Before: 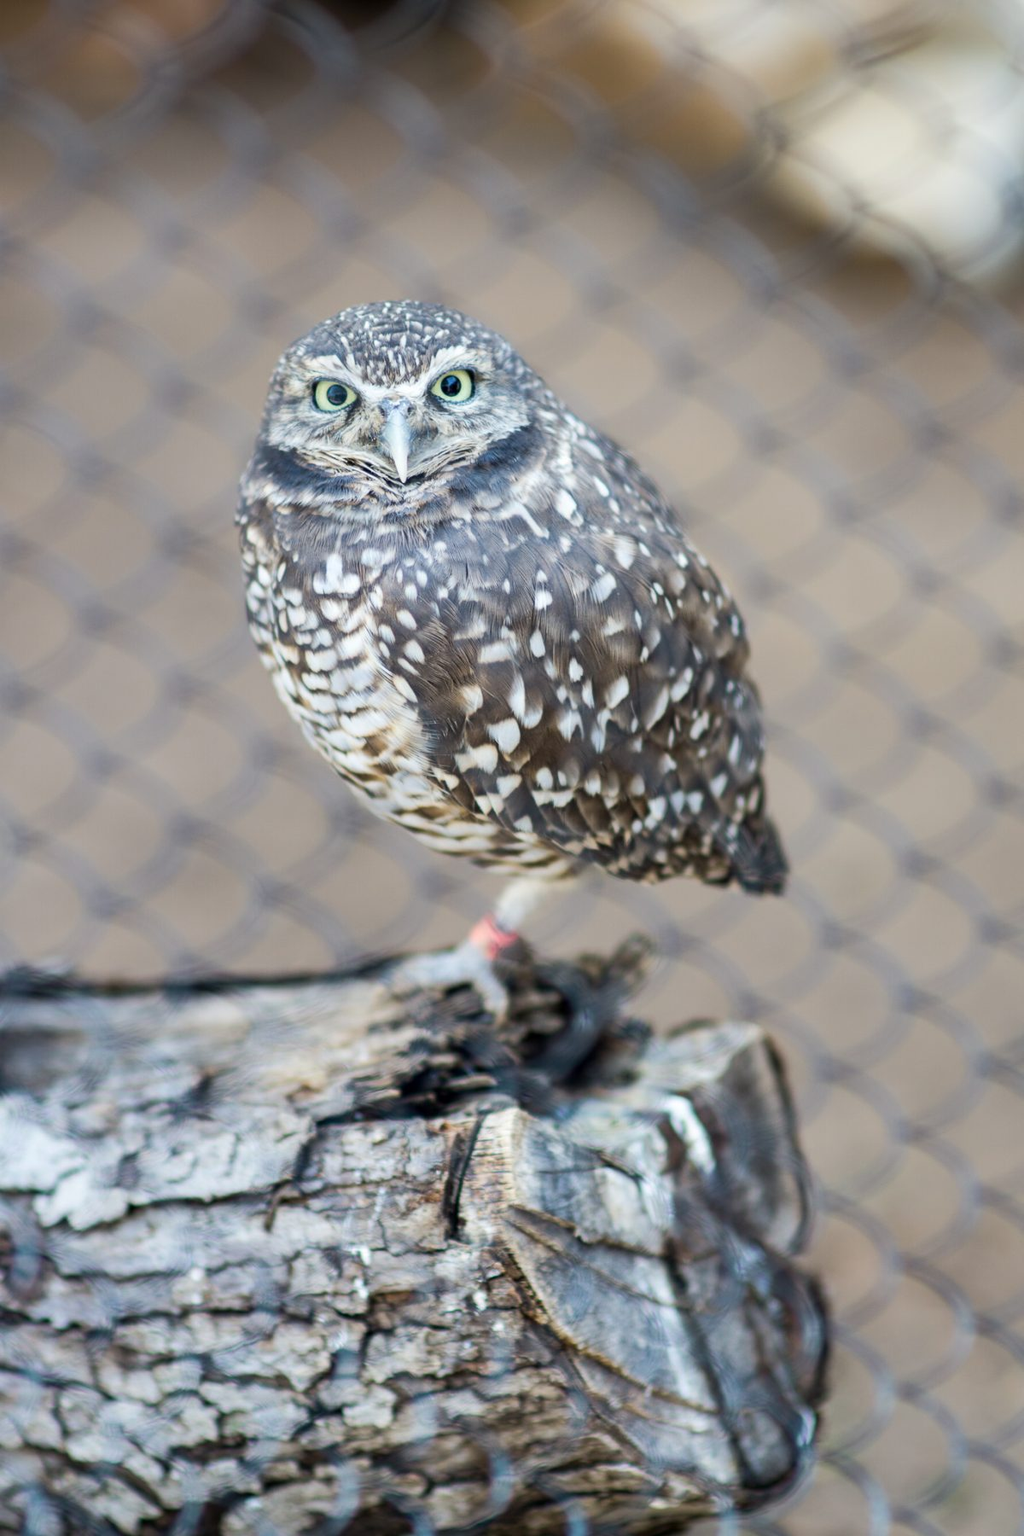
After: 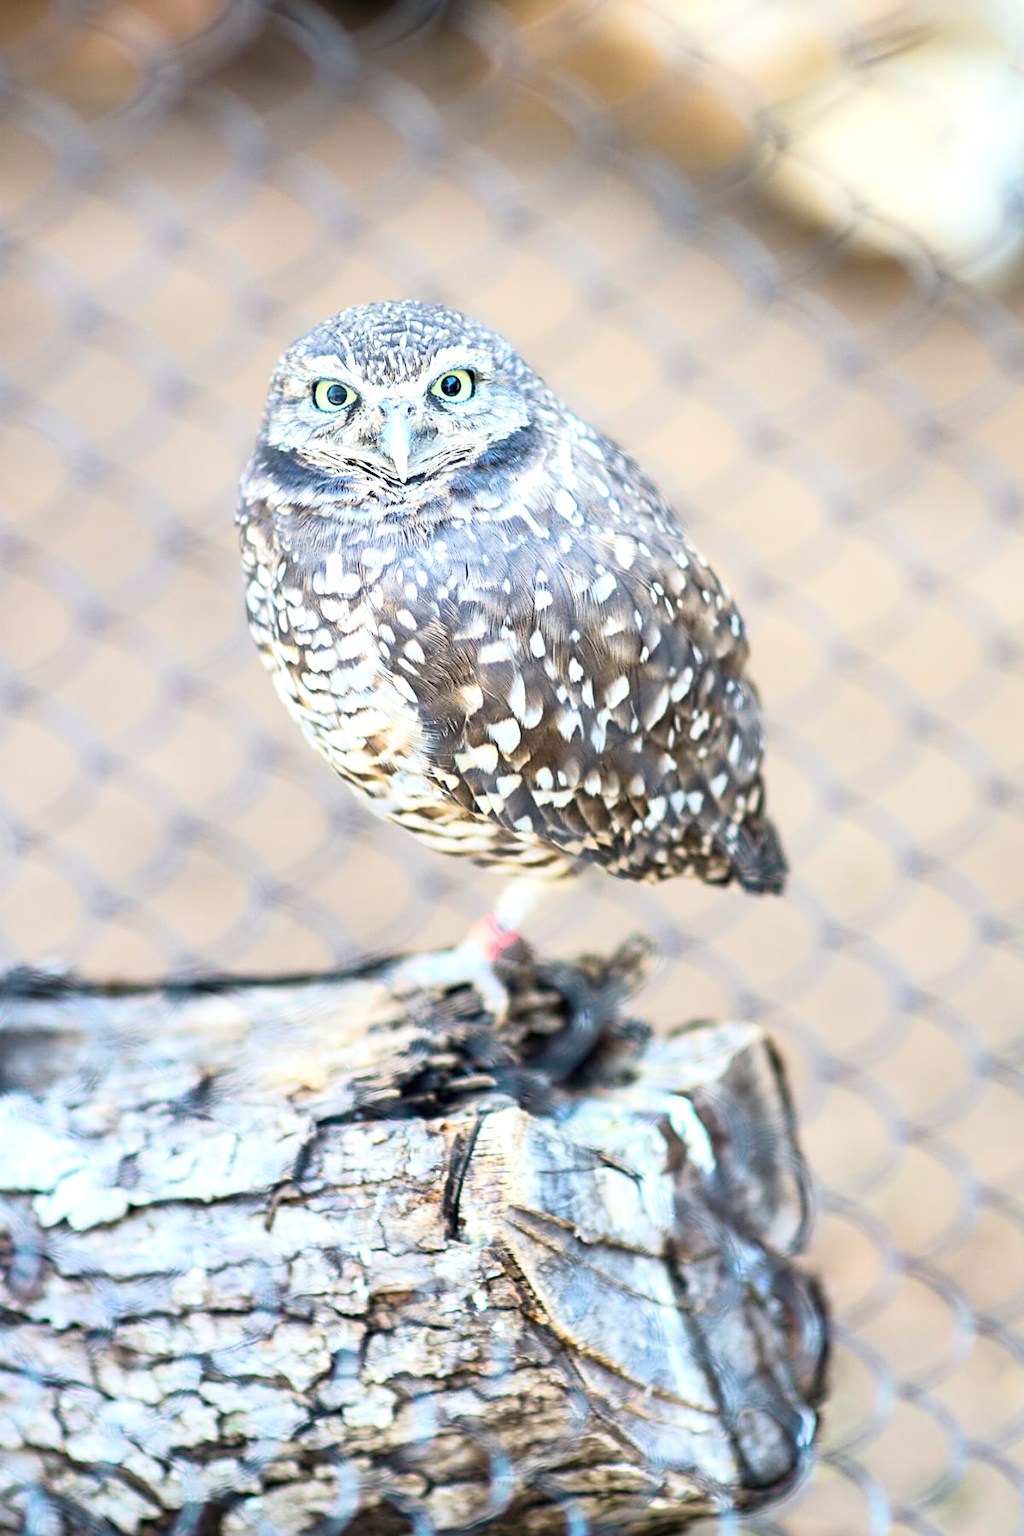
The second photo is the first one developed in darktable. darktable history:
contrast brightness saturation: contrast 0.2, brightness 0.16, saturation 0.22
sharpen: on, module defaults
rgb levels: preserve colors max RGB
exposure: black level correction 0, exposure 0.6 EV, compensate exposure bias true, compensate highlight preservation false
